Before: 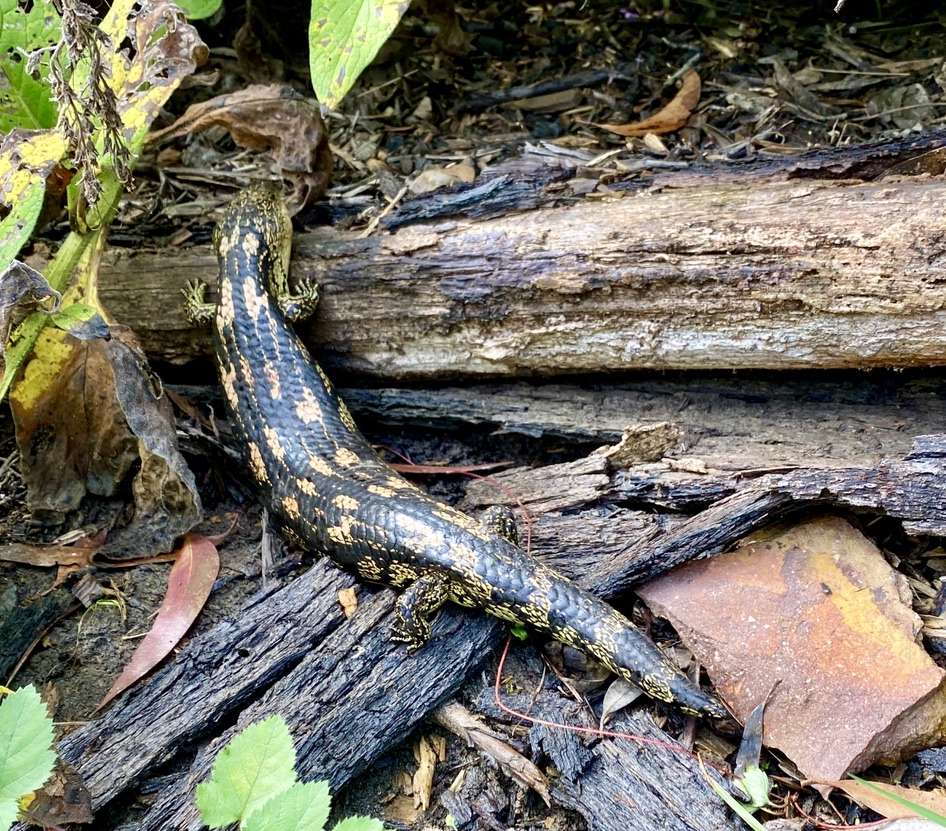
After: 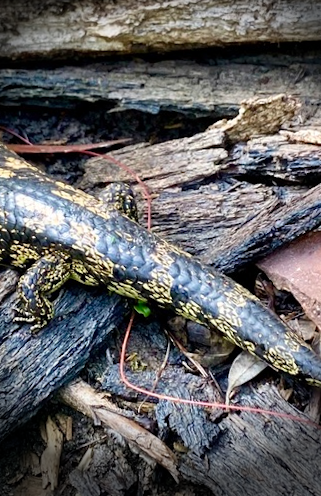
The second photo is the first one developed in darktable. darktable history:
crop: left 40.878%, top 39.176%, right 25.993%, bottom 3.081%
vignetting: fall-off start 76.42%, fall-off radius 27.36%, brightness -0.872, center (0.037, -0.09), width/height ratio 0.971
rotate and perspective: rotation -1.75°, automatic cropping off
